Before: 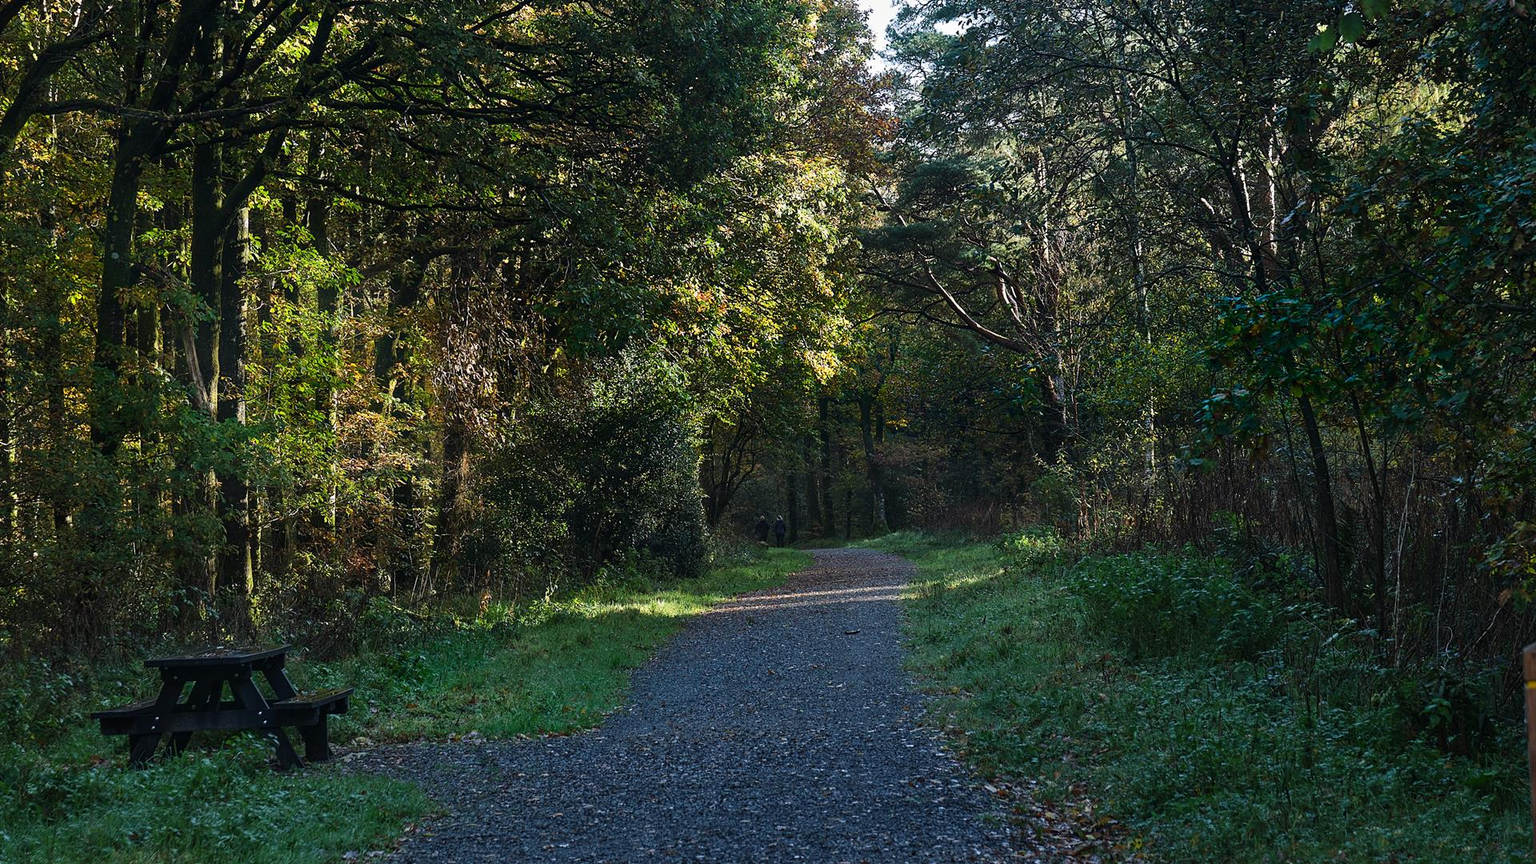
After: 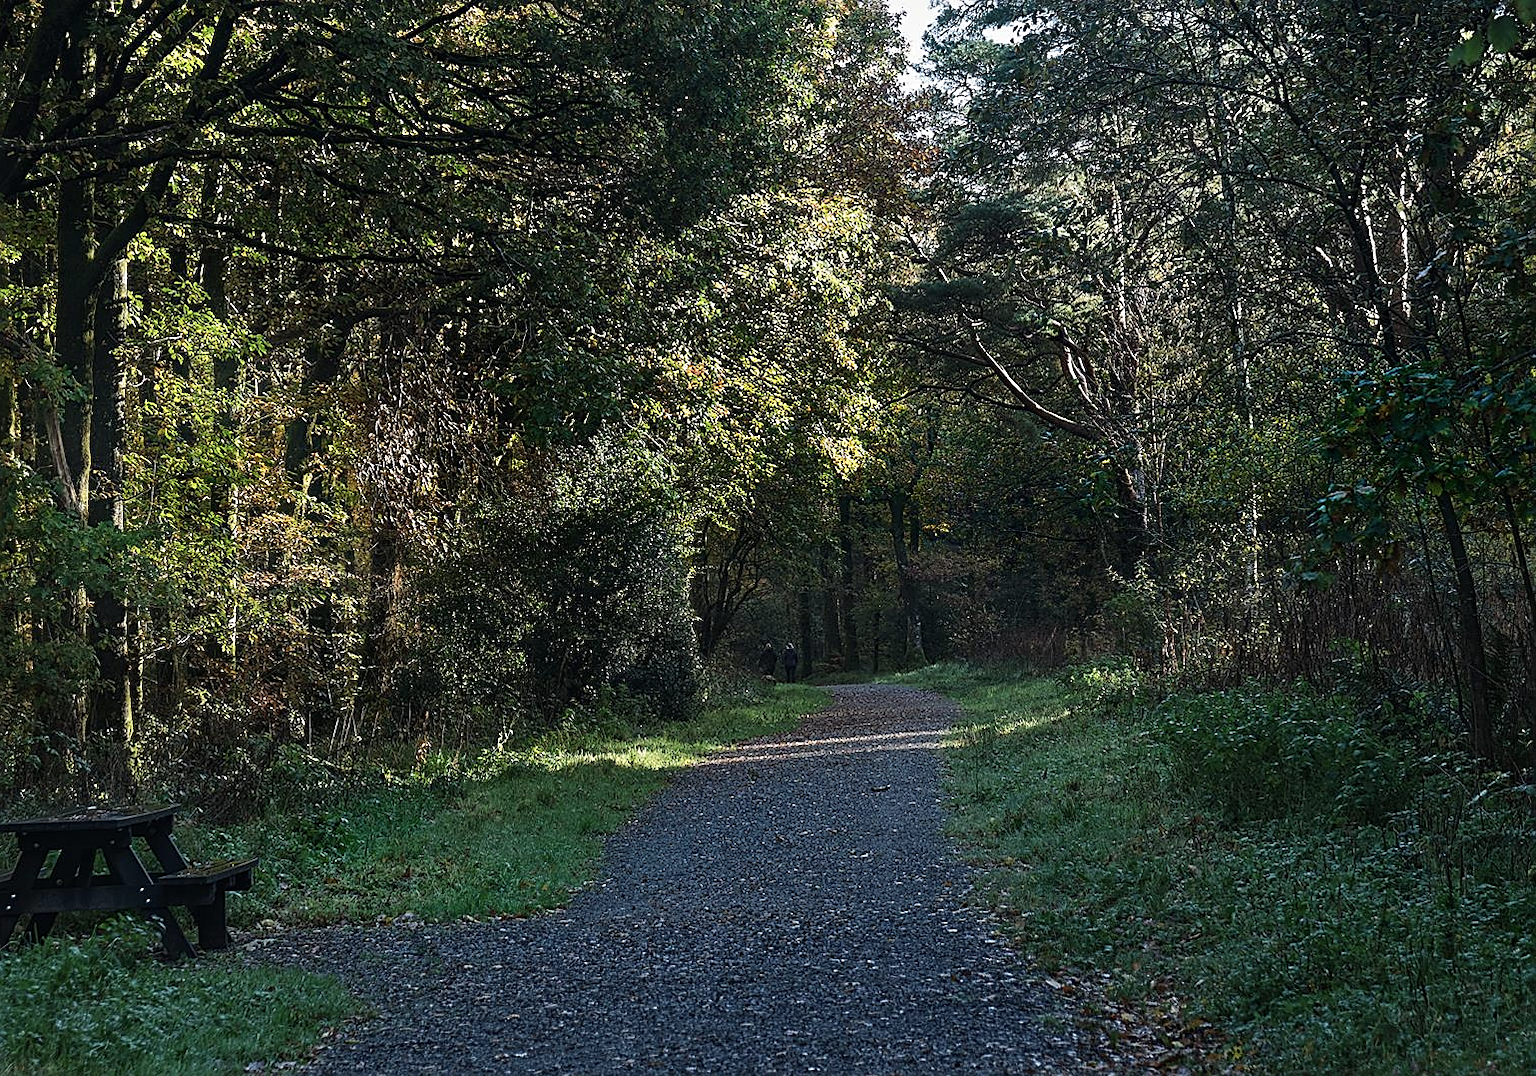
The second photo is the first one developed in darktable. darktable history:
sharpen: on, module defaults
contrast brightness saturation: saturation -0.159
crop and rotate: left 9.558%, right 10.262%
